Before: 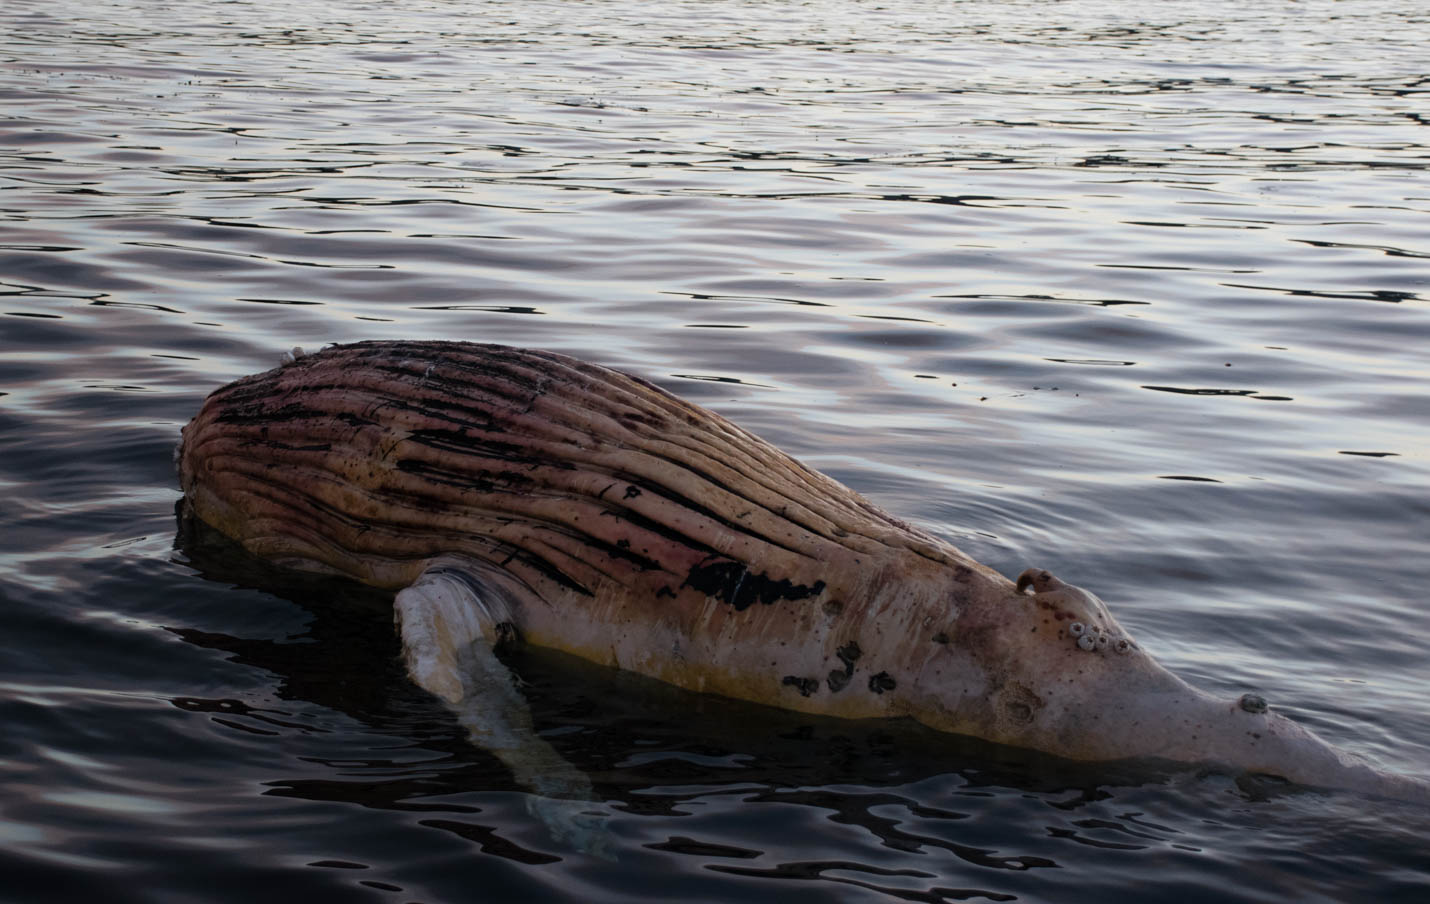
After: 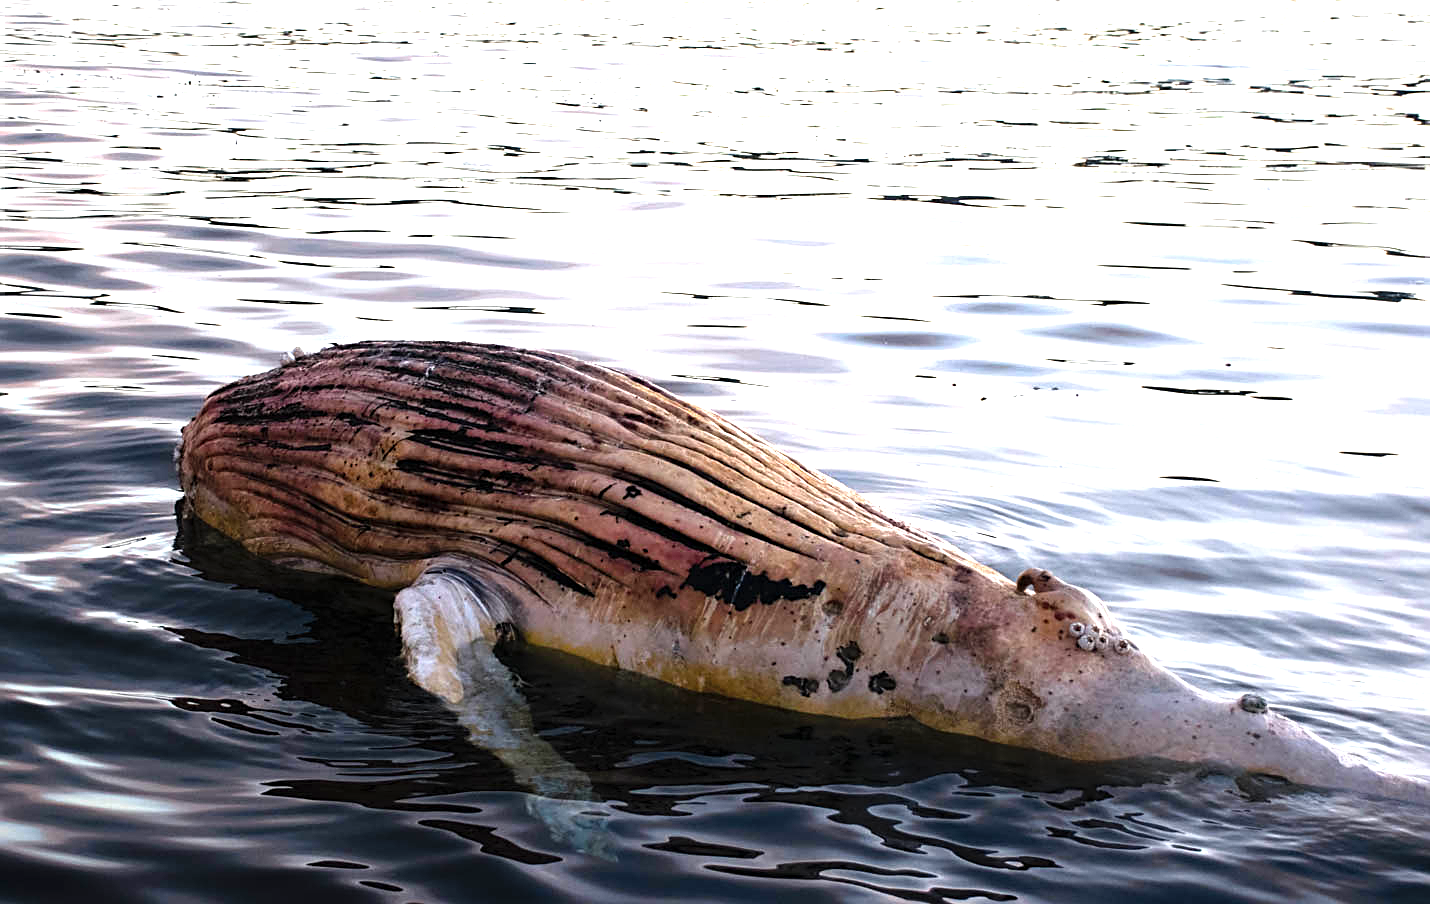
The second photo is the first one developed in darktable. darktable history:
sharpen: on, module defaults
levels: levels [0, 0.281, 0.562]
